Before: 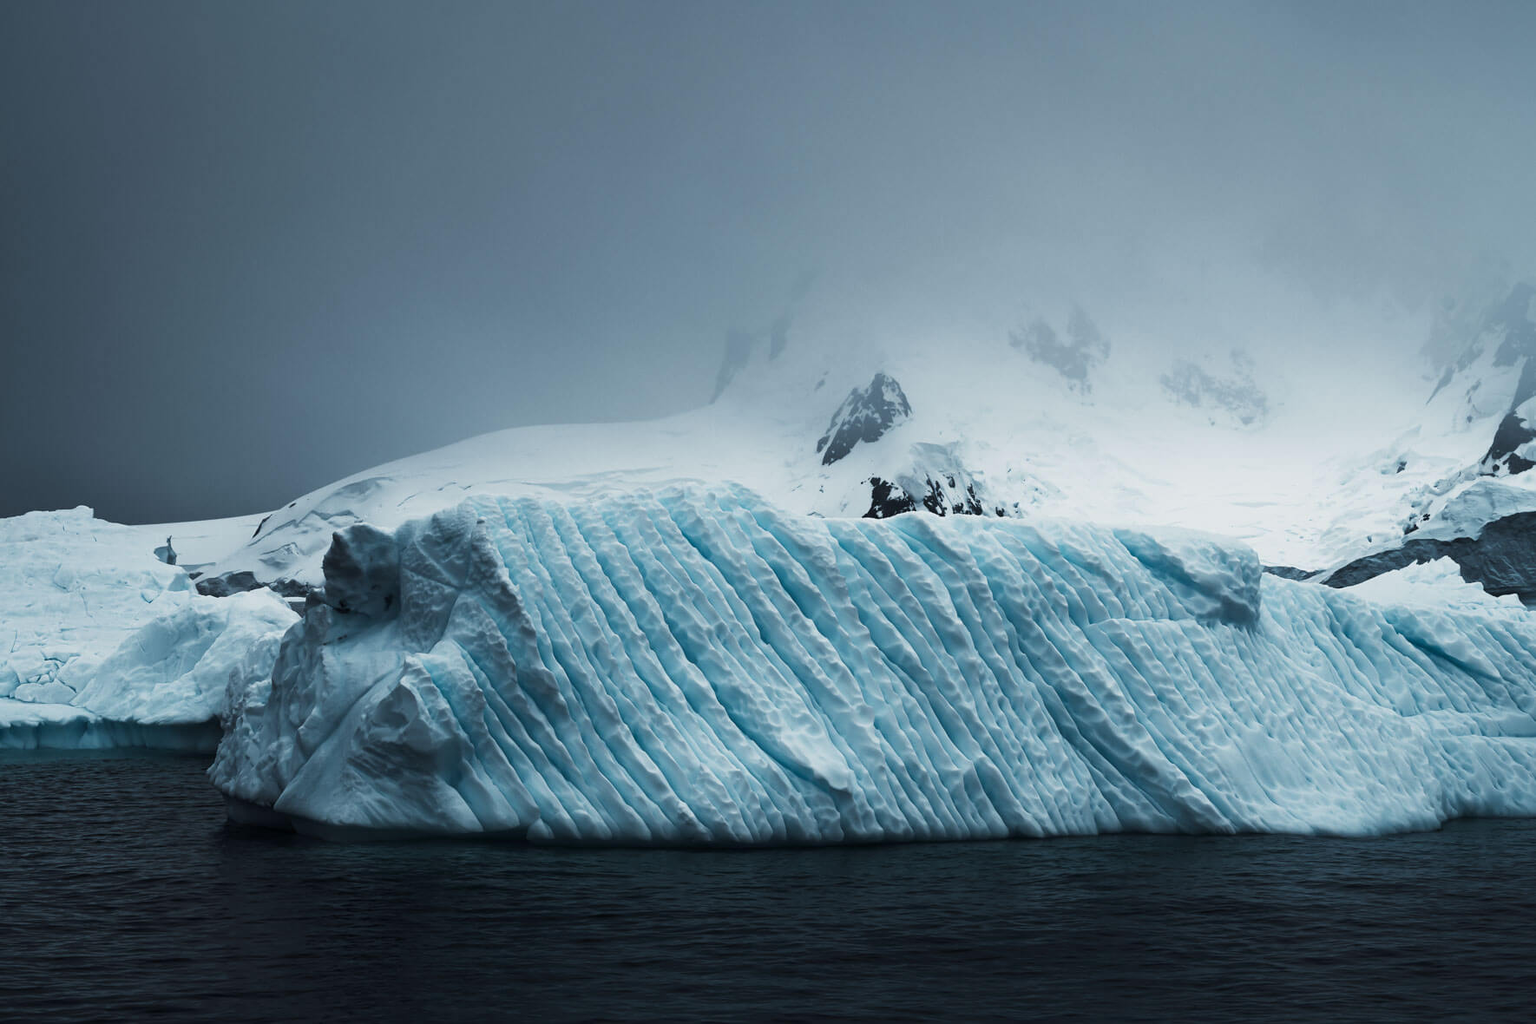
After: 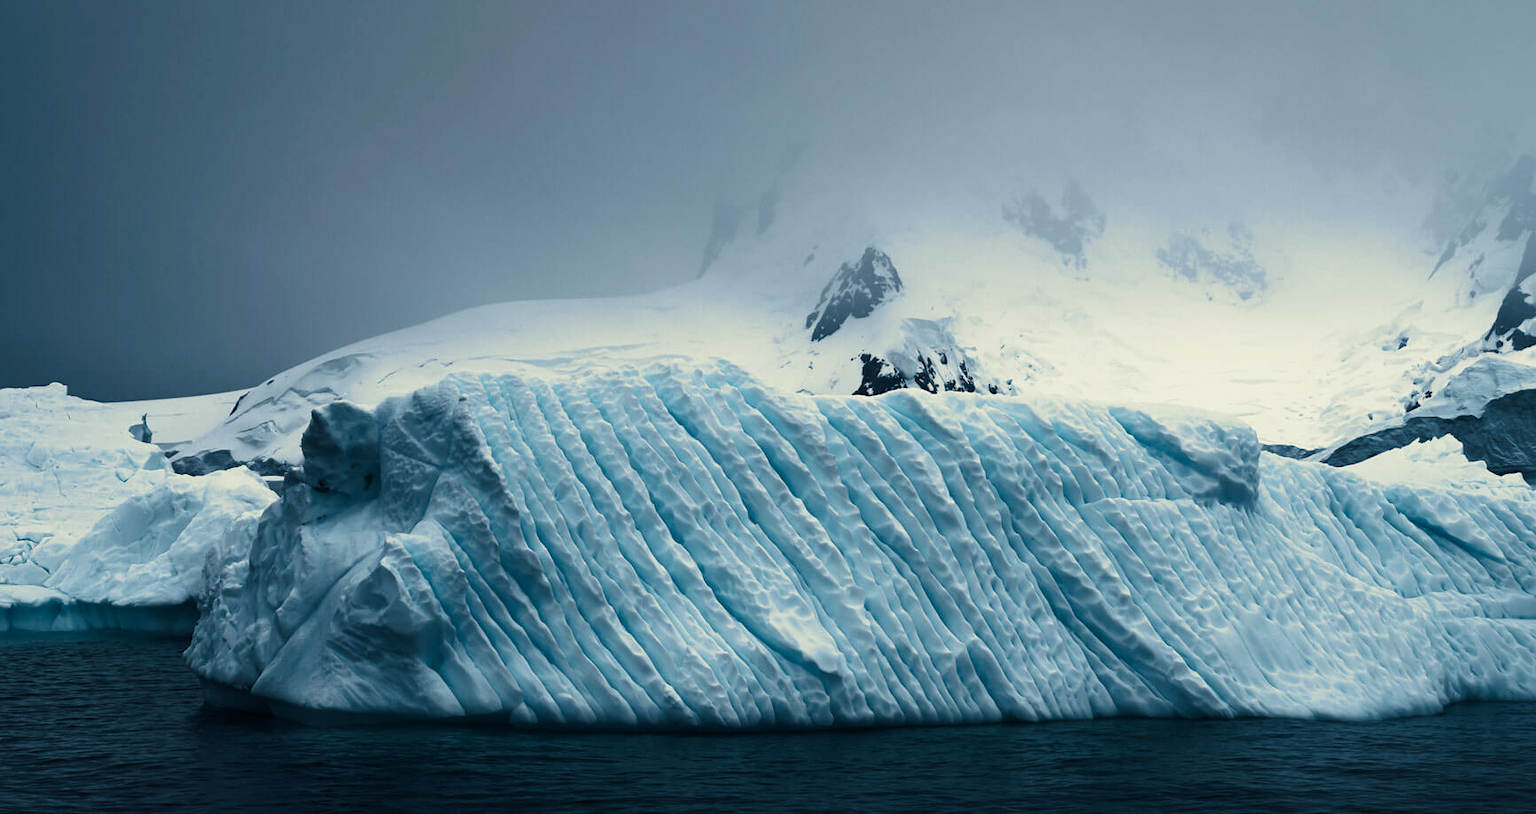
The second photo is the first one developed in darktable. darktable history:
crop and rotate: left 1.814%, top 12.818%, right 0.25%, bottom 9.225%
split-toning: shadows › hue 216°, shadows › saturation 1, highlights › hue 57.6°, balance -33.4
